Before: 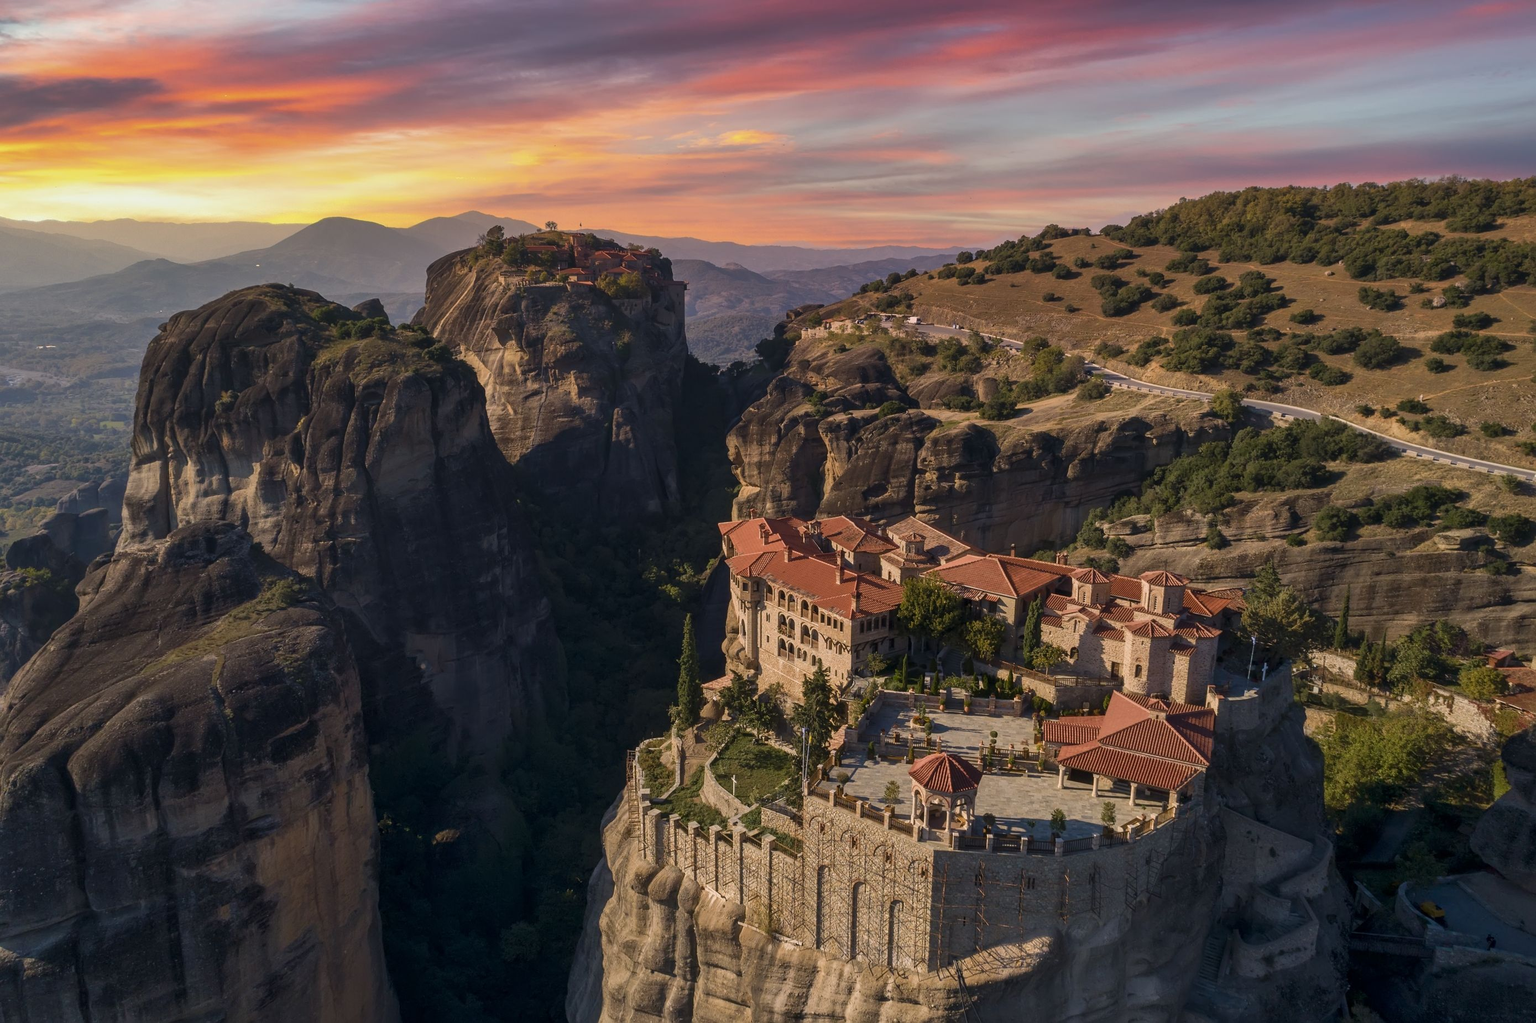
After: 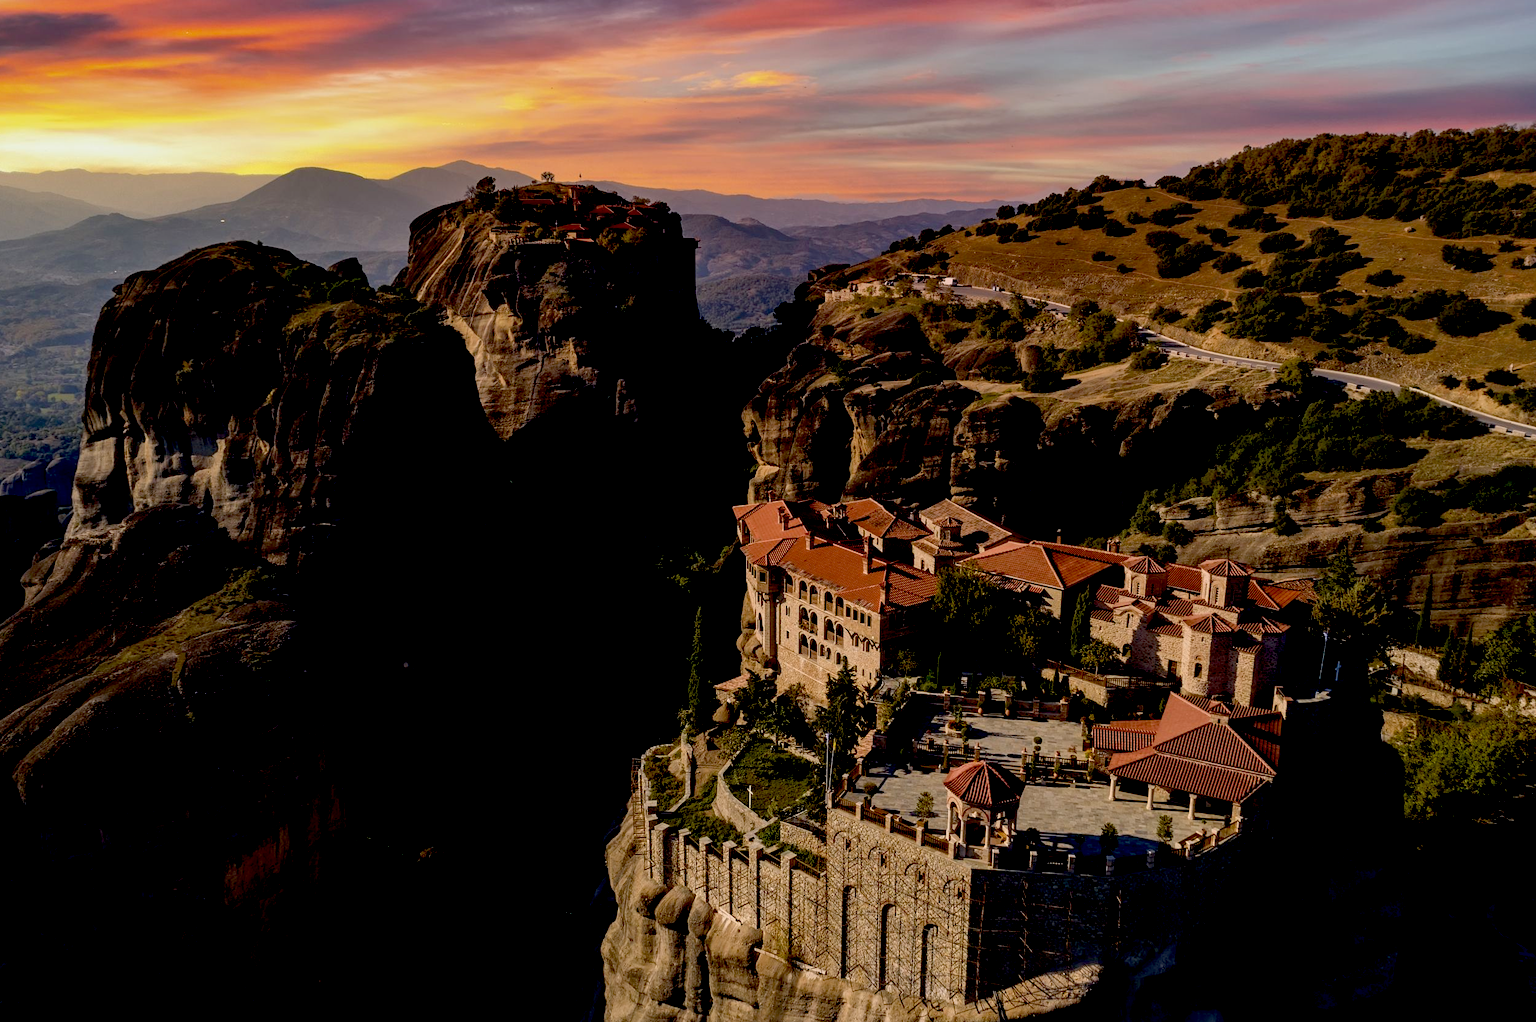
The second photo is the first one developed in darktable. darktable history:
exposure: black level correction 0.049, exposure 0.013 EV, compensate exposure bias true, compensate highlight preservation false
crop: left 3.74%, top 6.507%, right 5.953%, bottom 3.244%
